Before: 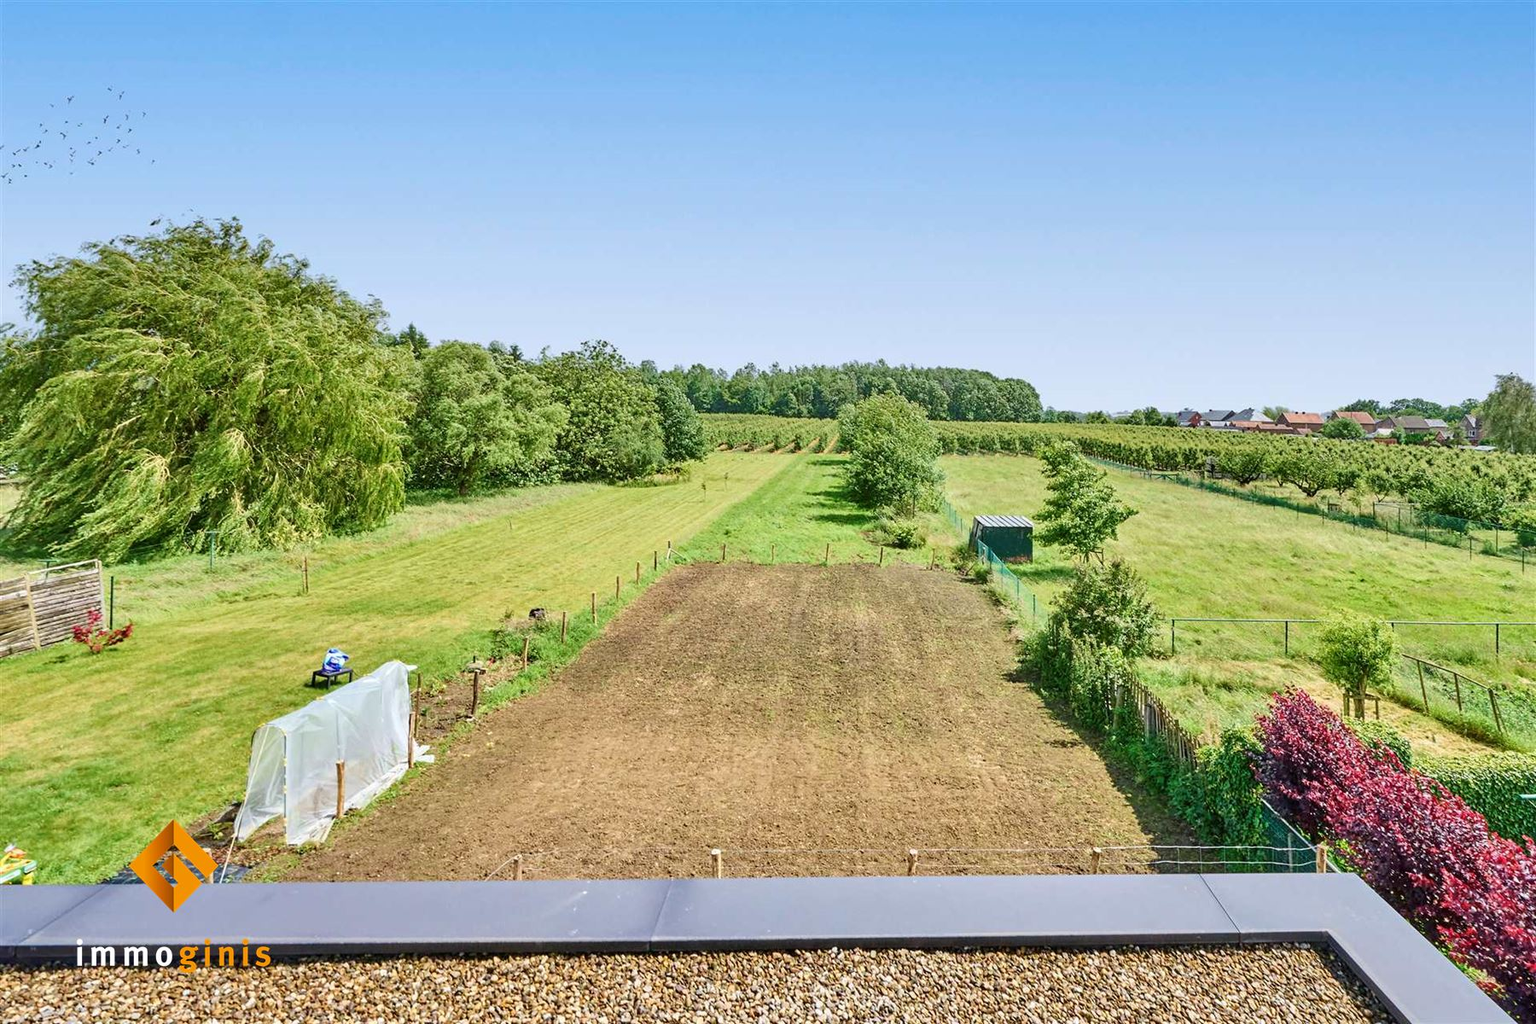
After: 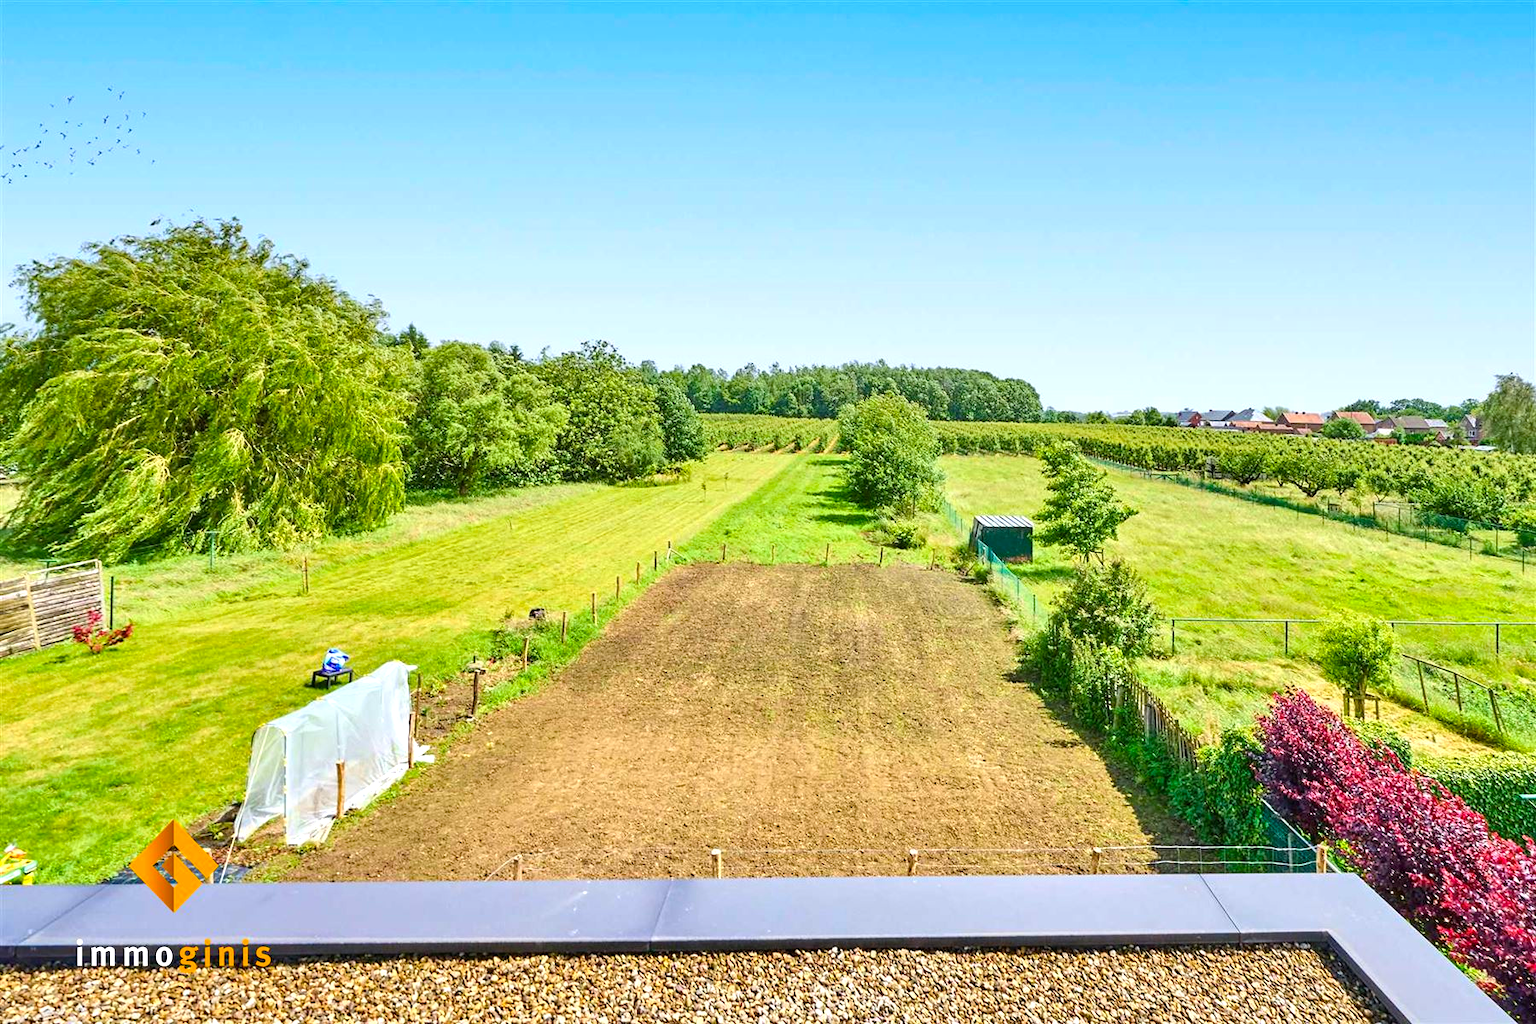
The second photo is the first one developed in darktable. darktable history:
exposure: black level correction 0, exposure 0.395 EV, compensate exposure bias true, compensate highlight preservation false
color balance rgb: linear chroma grading › global chroma 20.284%, perceptual saturation grading › global saturation 0.283%, global vibrance 20%
